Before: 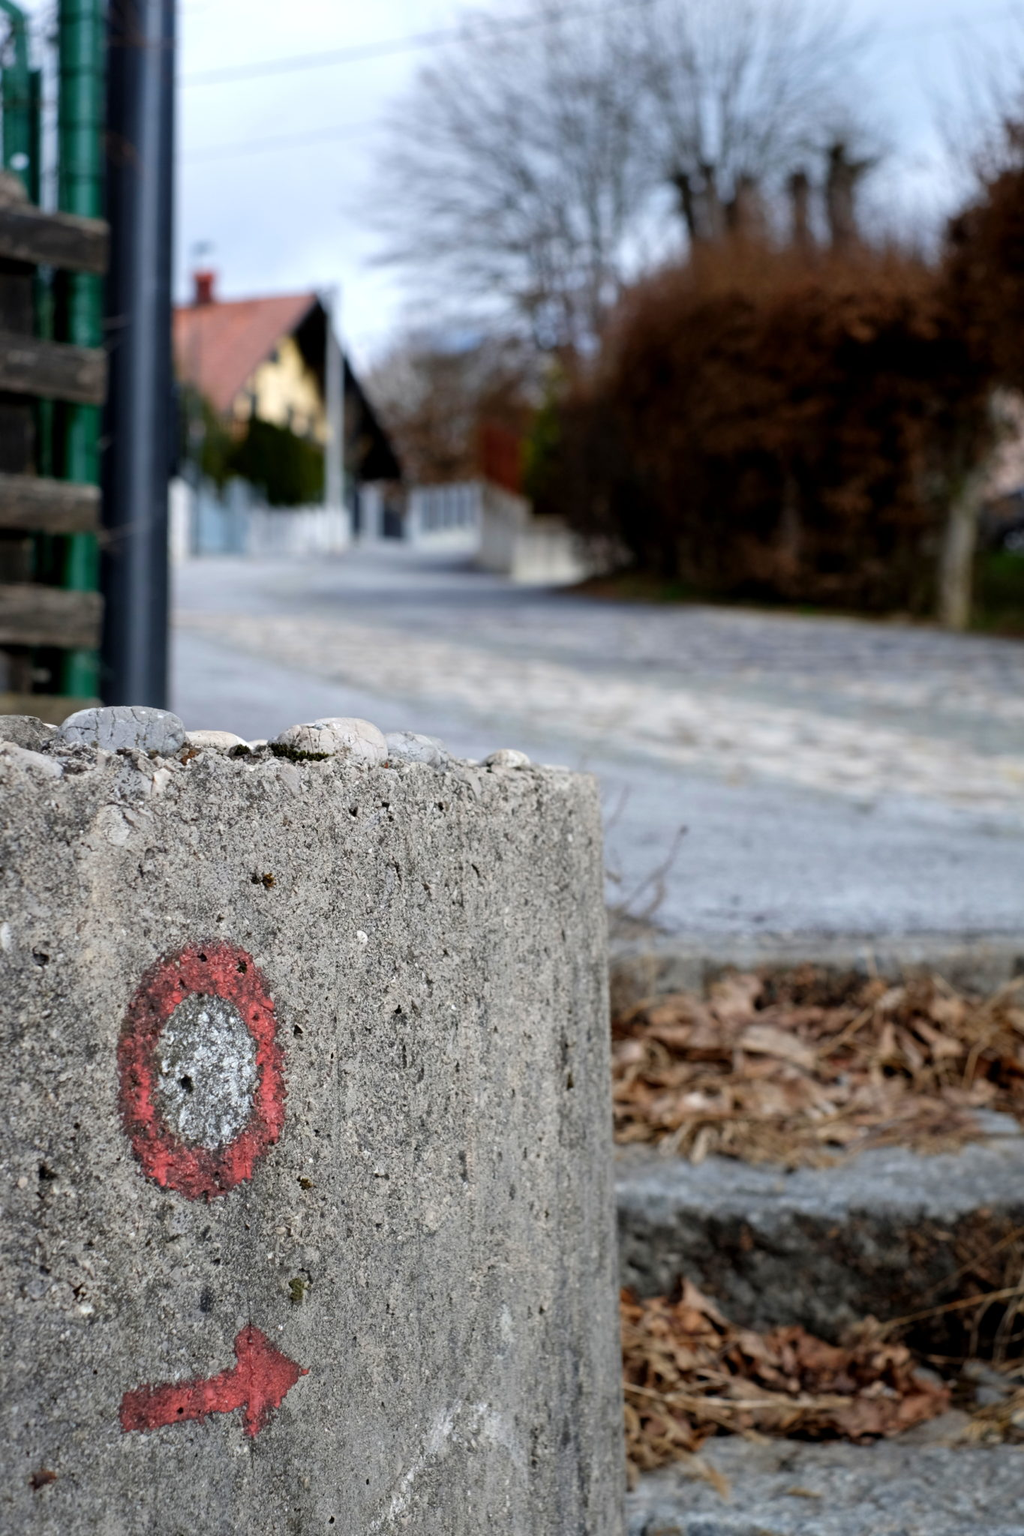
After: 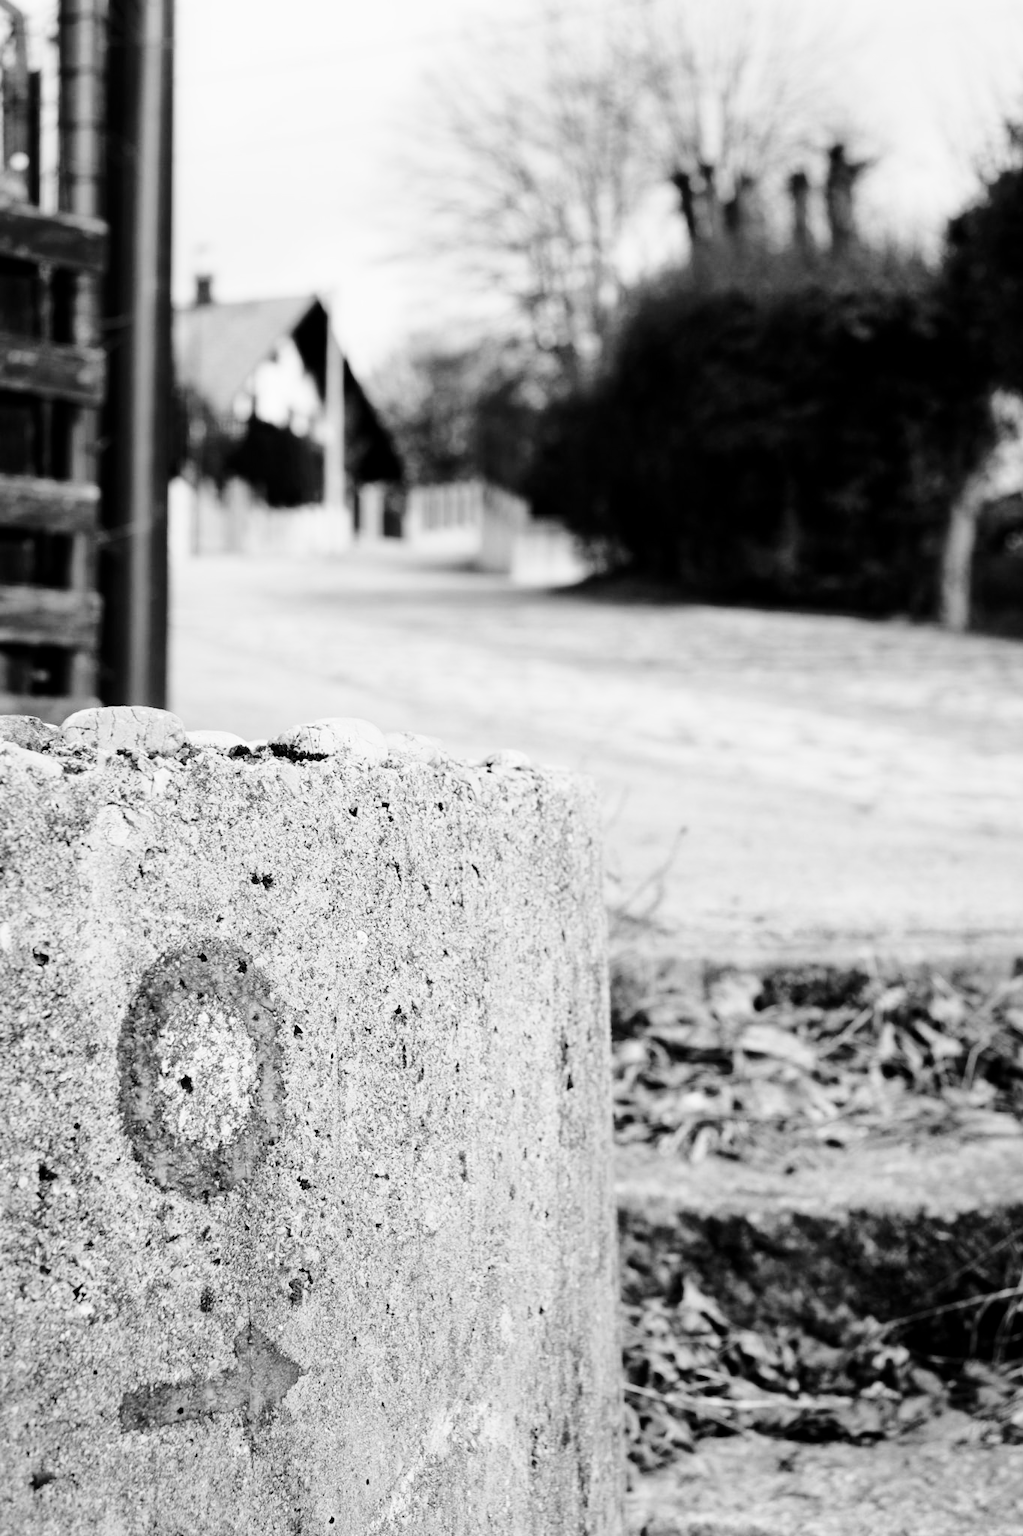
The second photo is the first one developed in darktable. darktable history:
tone curve: curves: ch0 [(0, 0) (0.004, 0.001) (0.133, 0.112) (0.325, 0.362) (0.832, 0.893) (1, 1)], color space Lab, linked channels, preserve colors none
base curve: curves: ch0 [(0, 0) (0.028, 0.03) (0.121, 0.232) (0.46, 0.748) (0.859, 0.968) (1, 1)], preserve colors none
rgb levels: preserve colors max RGB
monochrome: a -6.99, b 35.61, size 1.4
